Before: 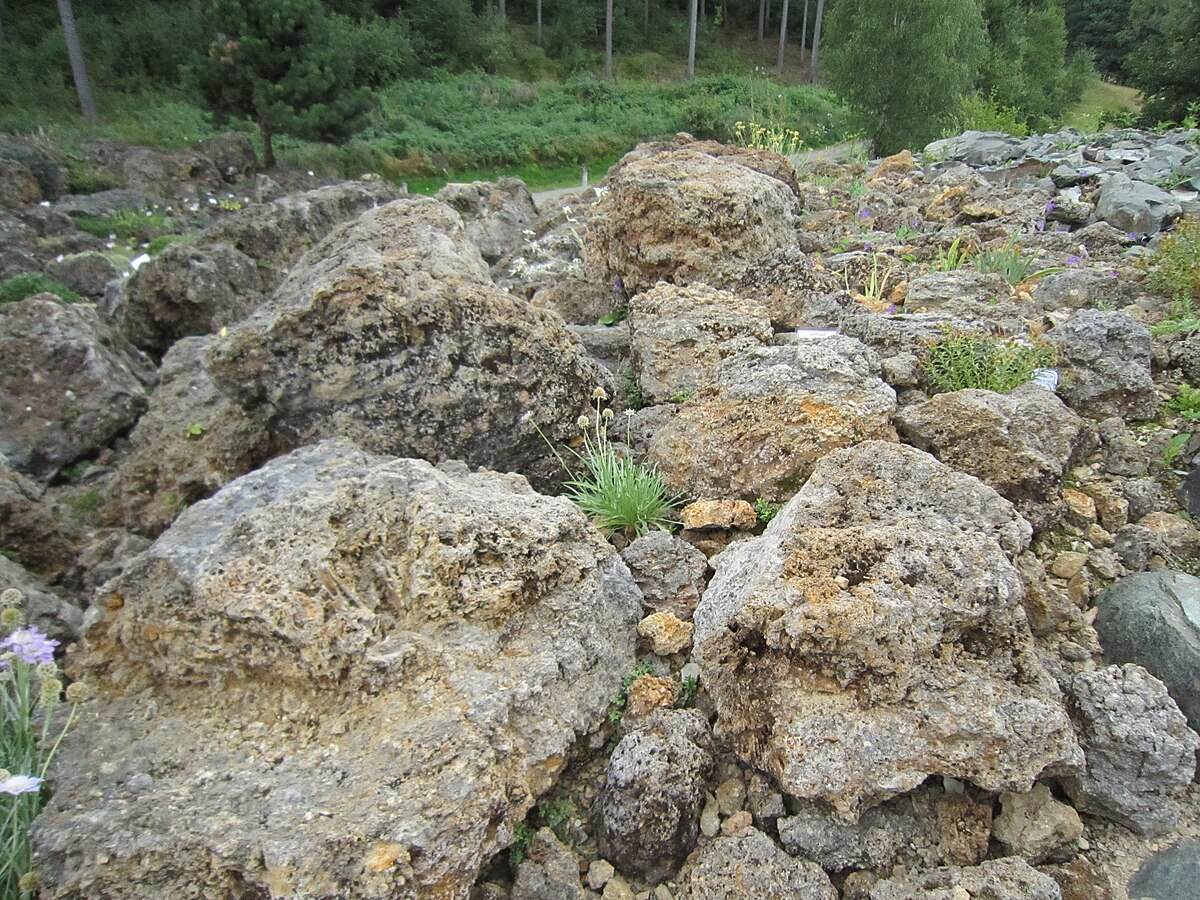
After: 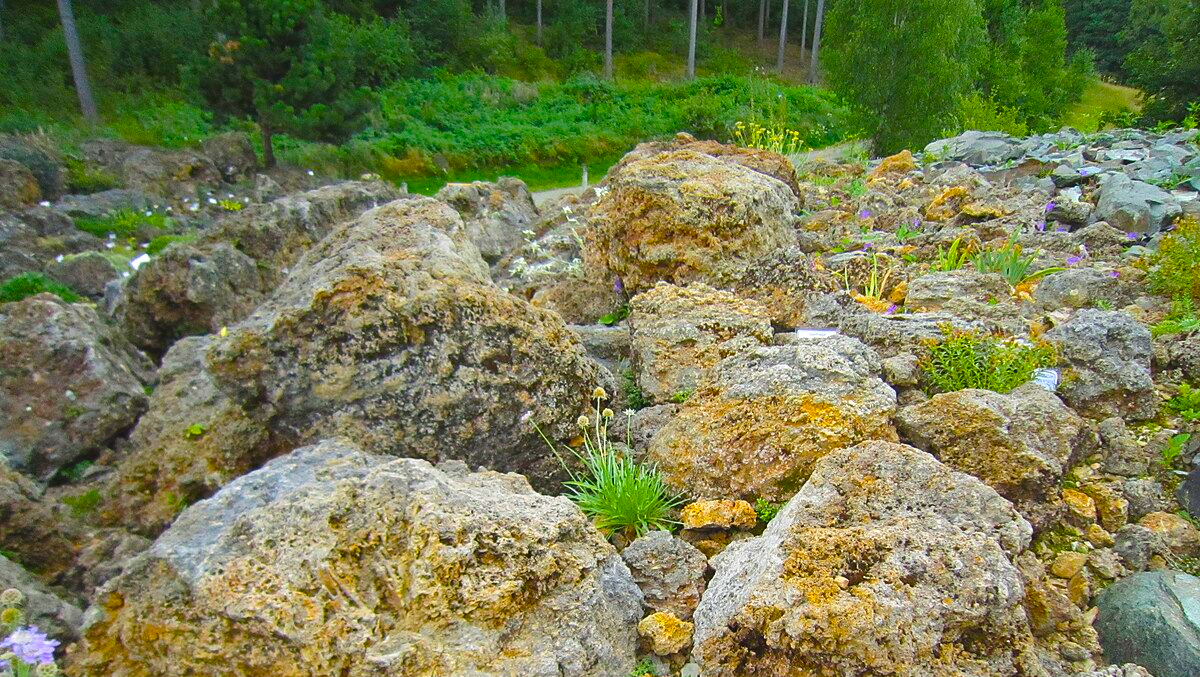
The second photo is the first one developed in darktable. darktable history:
crop: bottom 24.757%
color balance rgb: global offset › luminance 0.499%, linear chroma grading › shadows 31.604%, linear chroma grading › global chroma -2.509%, linear chroma grading › mid-tones 3.84%, perceptual saturation grading › global saturation 49.996%, global vibrance 50.359%
